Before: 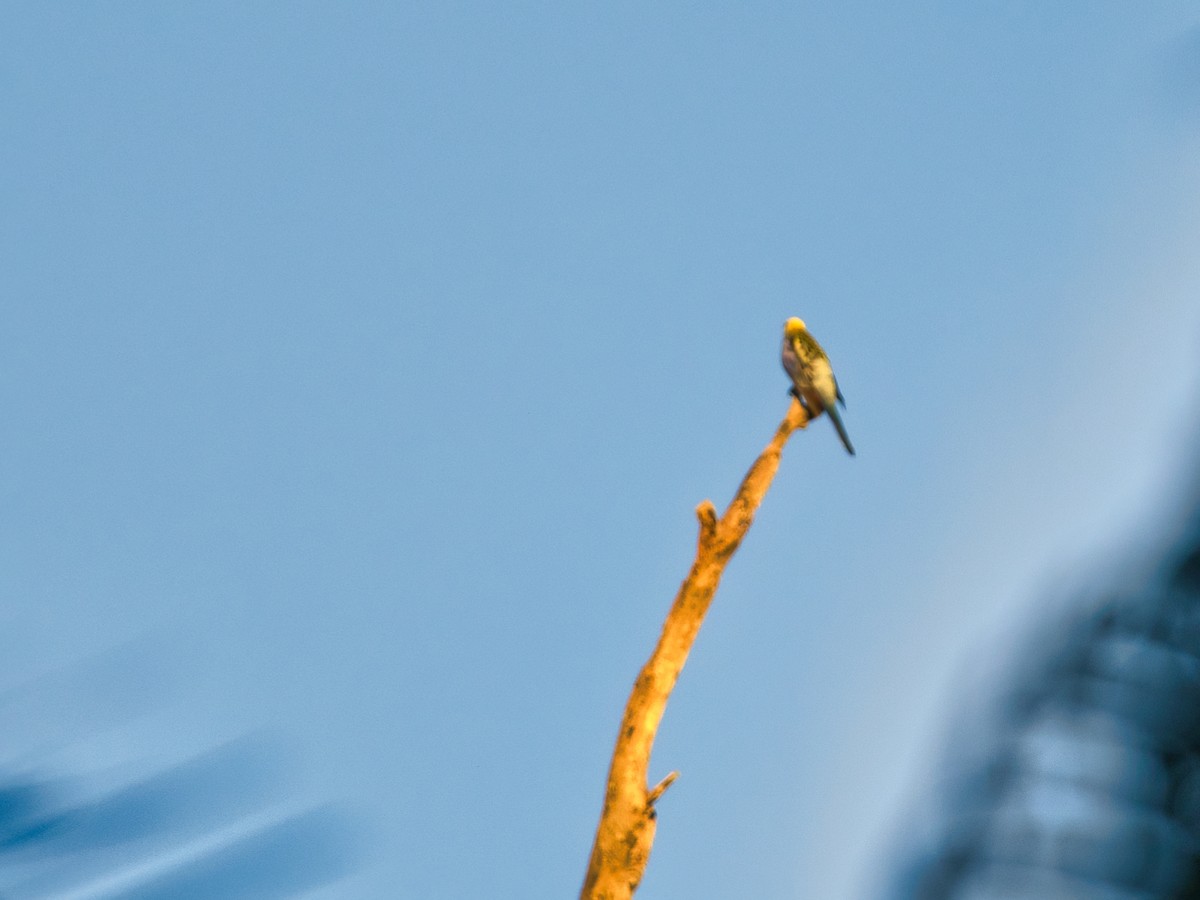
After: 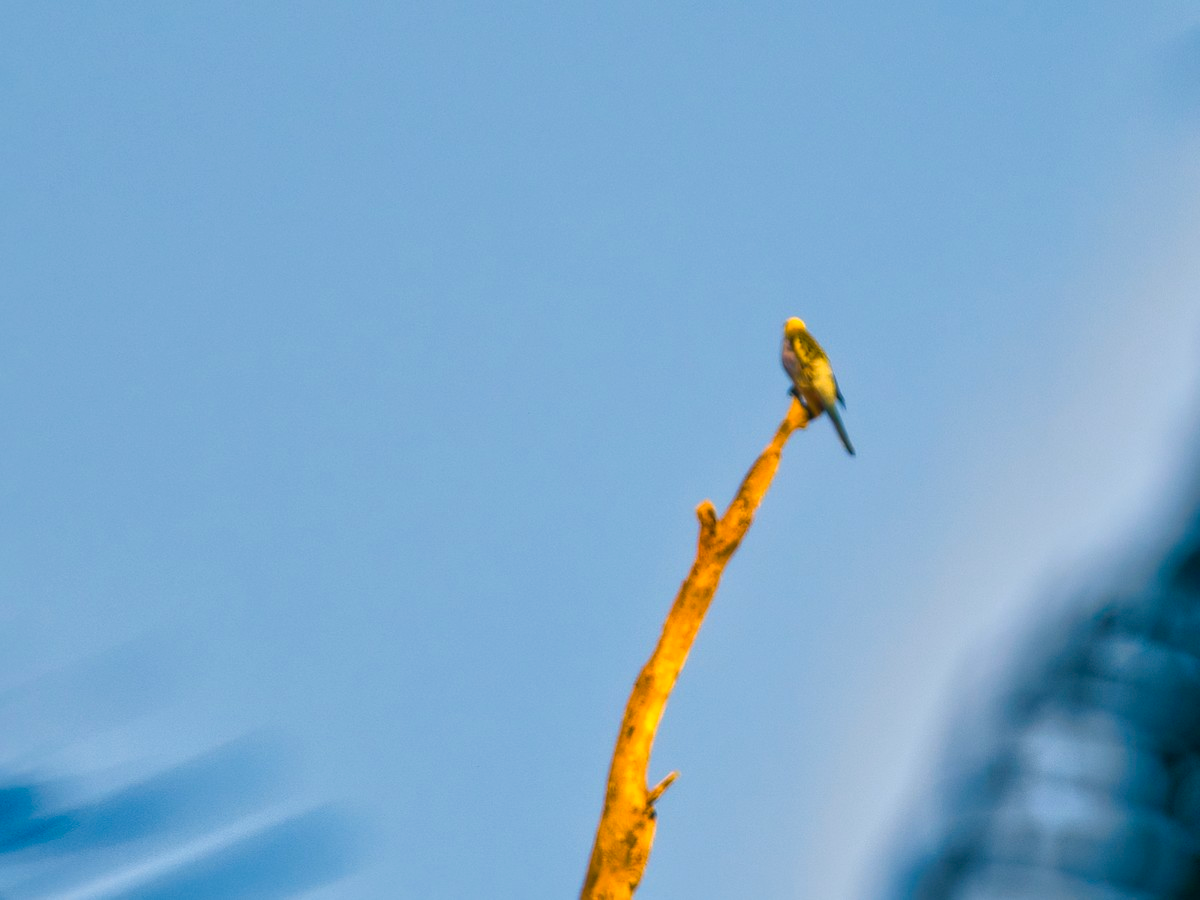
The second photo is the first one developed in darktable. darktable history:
color correction: highlights a* 5.38, highlights b* 5.3, shadows a* -4.26, shadows b* -5.11
color balance rgb: perceptual saturation grading › global saturation 20%, global vibrance 20%
